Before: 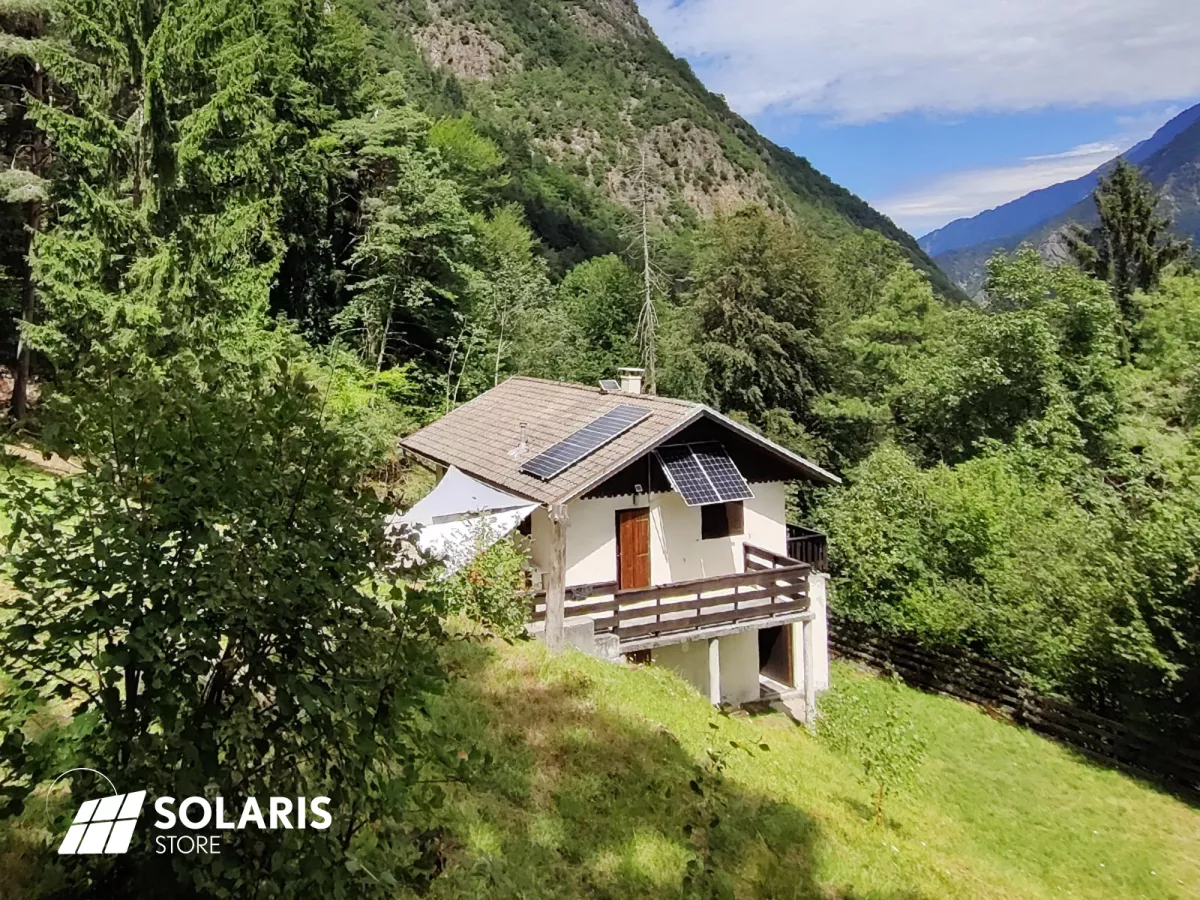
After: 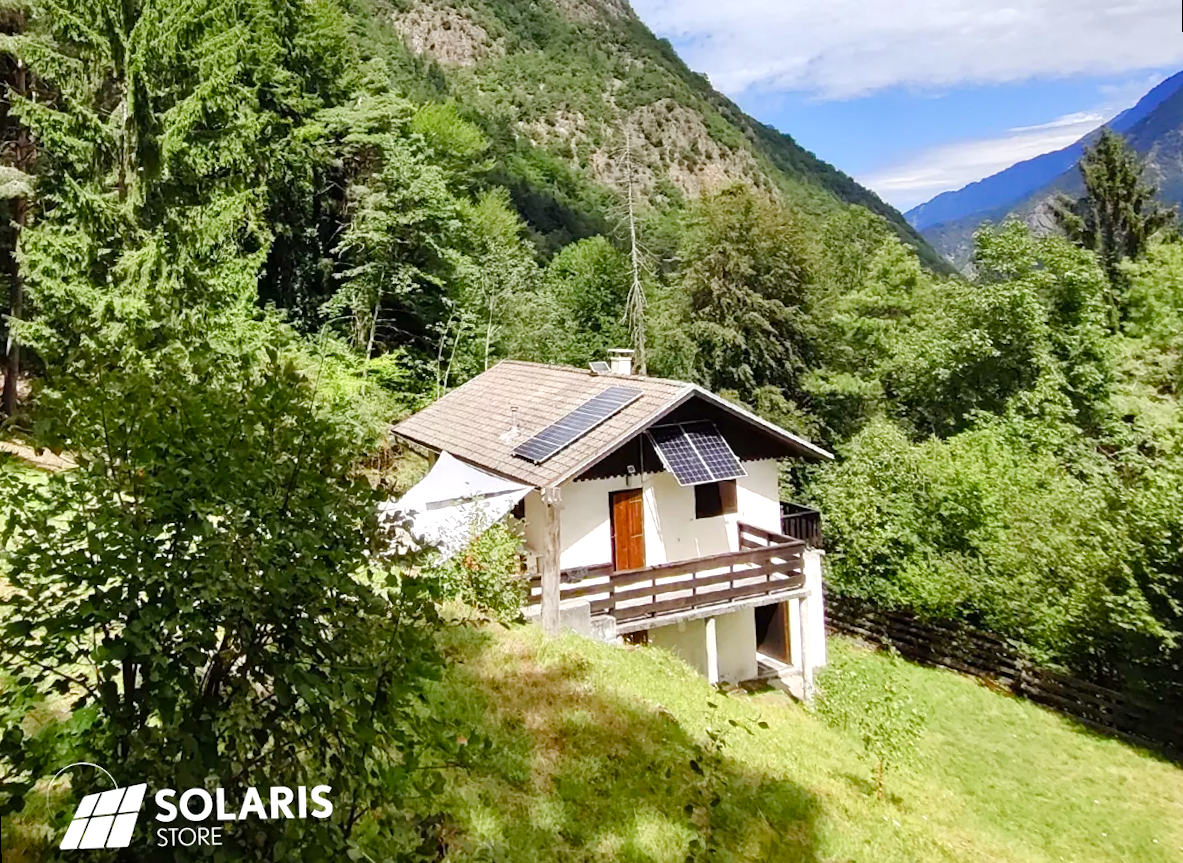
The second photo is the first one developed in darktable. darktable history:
rotate and perspective: rotation -1.42°, crop left 0.016, crop right 0.984, crop top 0.035, crop bottom 0.965
color balance rgb: perceptual saturation grading › global saturation 20%, perceptual saturation grading › highlights -50%, perceptual saturation grading › shadows 30%, perceptual brilliance grading › global brilliance 10%, perceptual brilliance grading › shadows 15%
